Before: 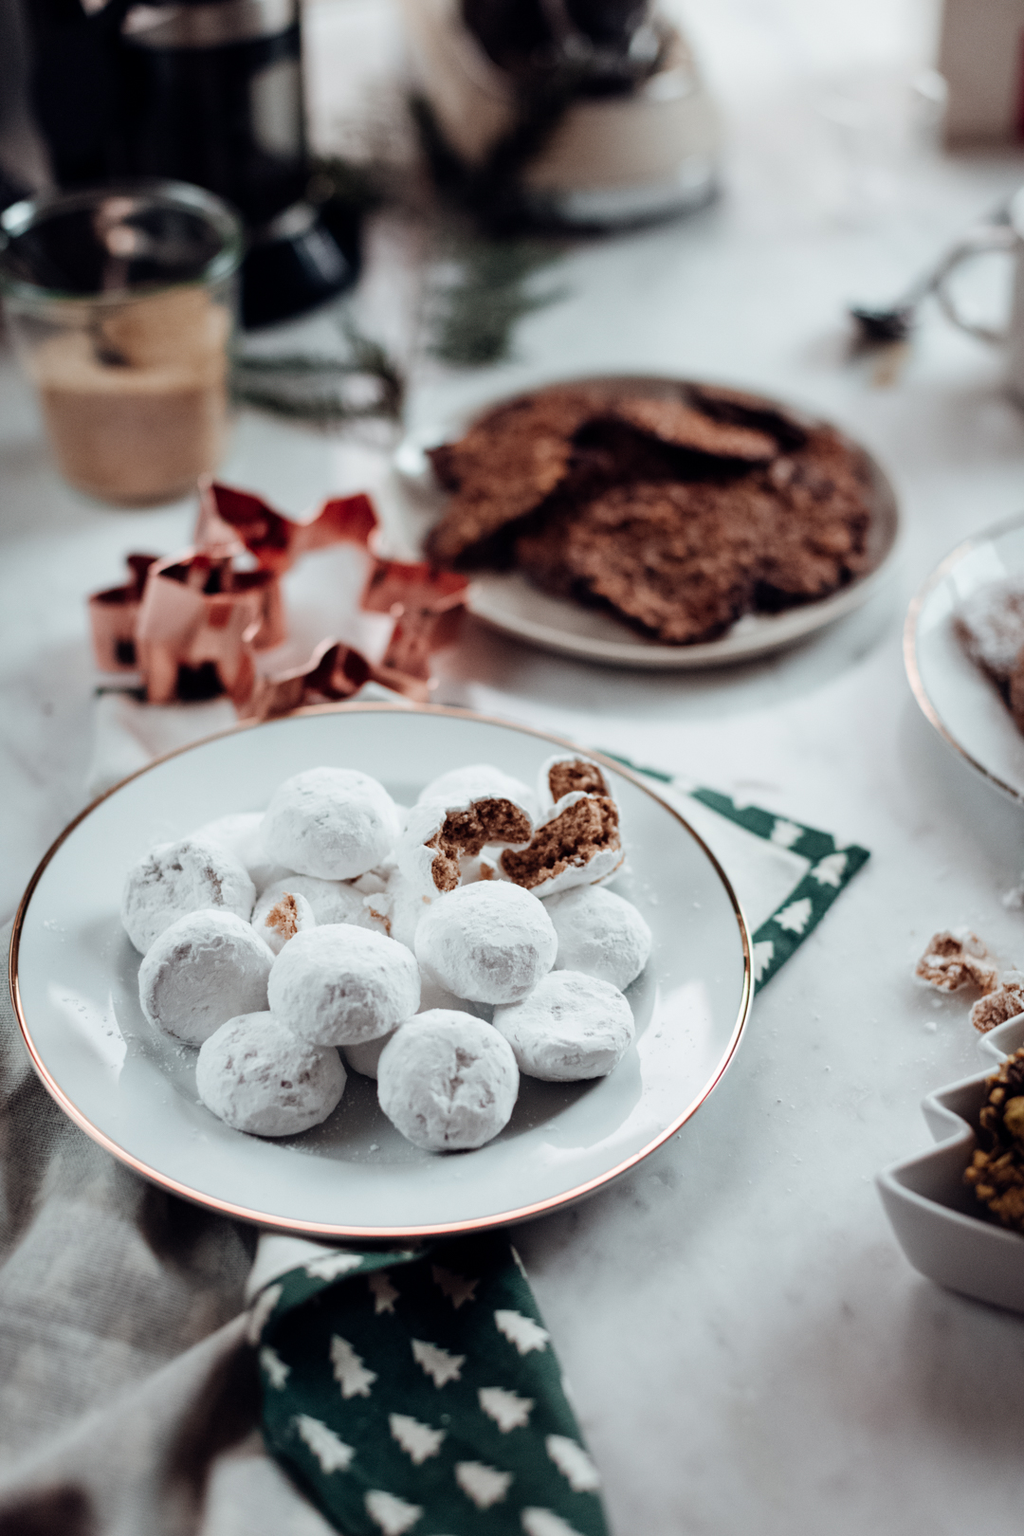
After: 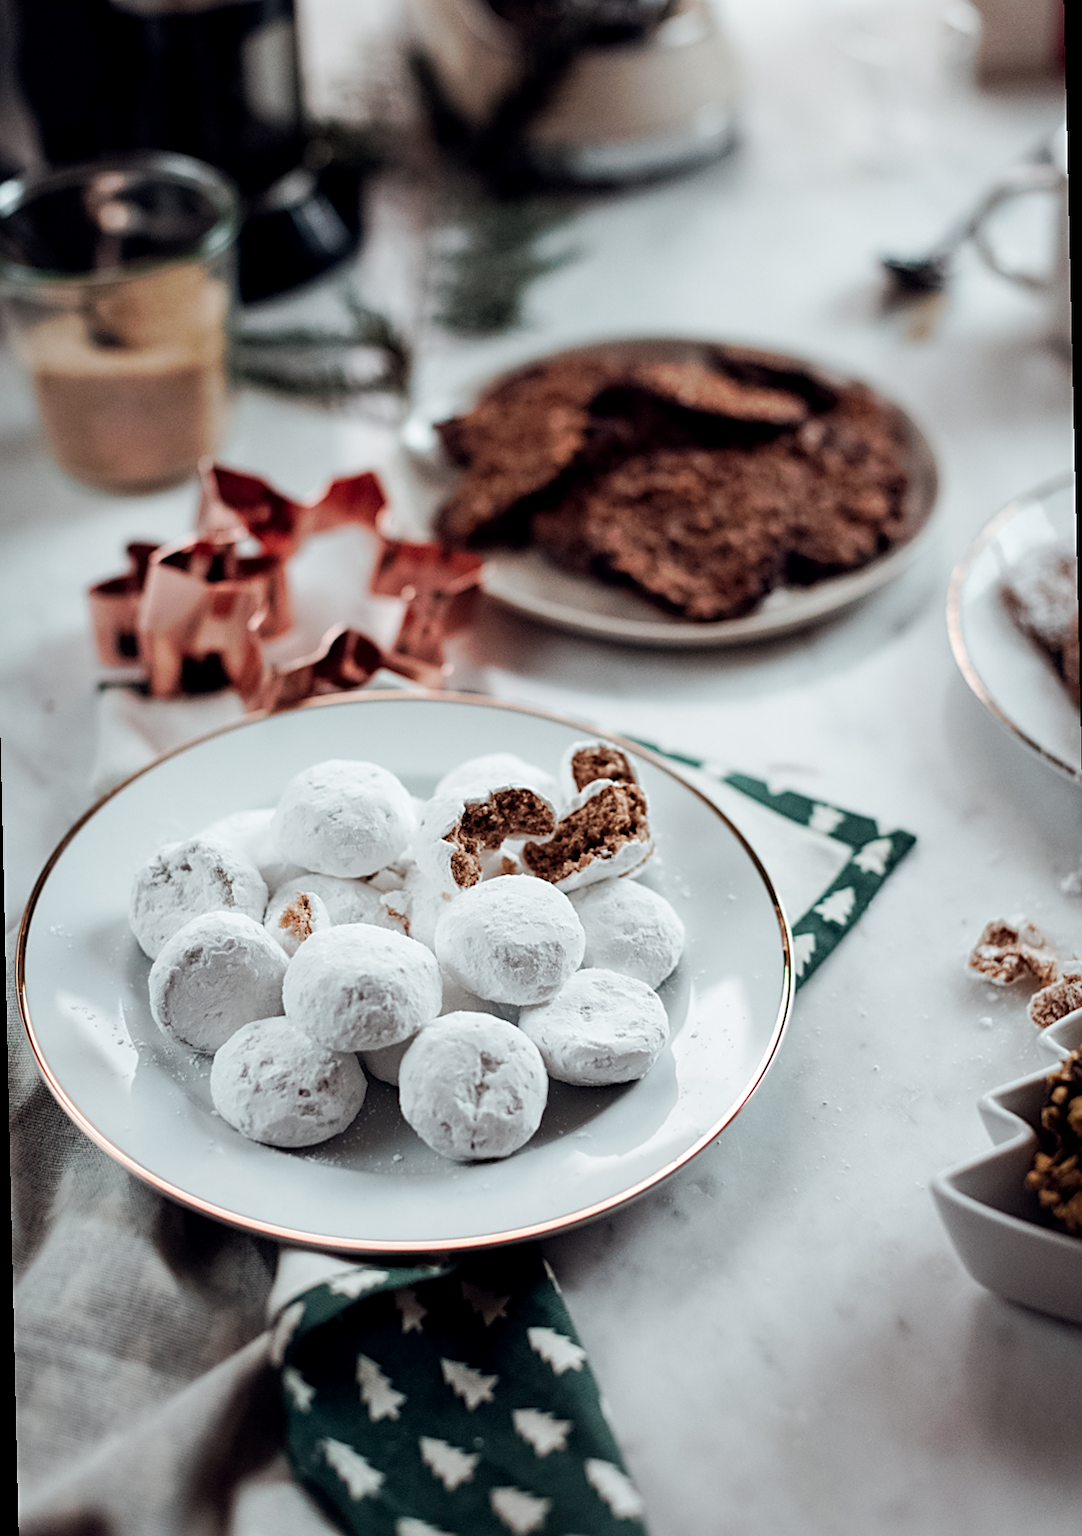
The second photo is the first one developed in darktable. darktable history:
white balance: emerald 1
local contrast: highlights 100%, shadows 100%, detail 120%, midtone range 0.2
sharpen: on, module defaults
rotate and perspective: rotation -1.32°, lens shift (horizontal) -0.031, crop left 0.015, crop right 0.985, crop top 0.047, crop bottom 0.982
tone curve: curves: ch0 [(0, 0) (0.003, 0.003) (0.011, 0.011) (0.025, 0.024) (0.044, 0.043) (0.069, 0.067) (0.1, 0.096) (0.136, 0.131) (0.177, 0.171) (0.224, 0.217) (0.277, 0.268) (0.335, 0.324) (0.399, 0.386) (0.468, 0.453) (0.543, 0.547) (0.623, 0.626) (0.709, 0.712) (0.801, 0.802) (0.898, 0.898) (1, 1)], preserve colors none
